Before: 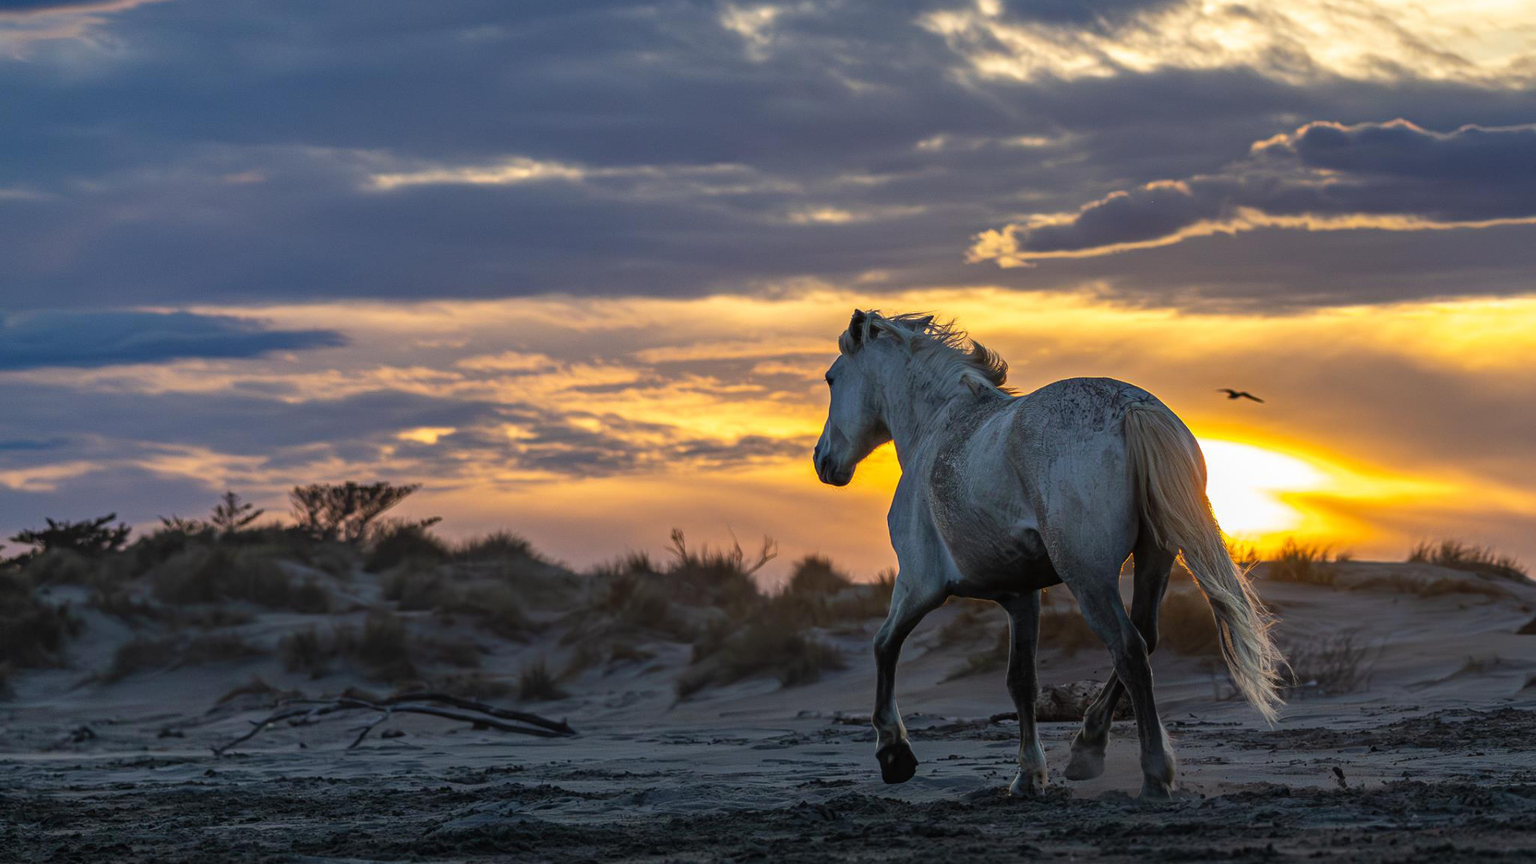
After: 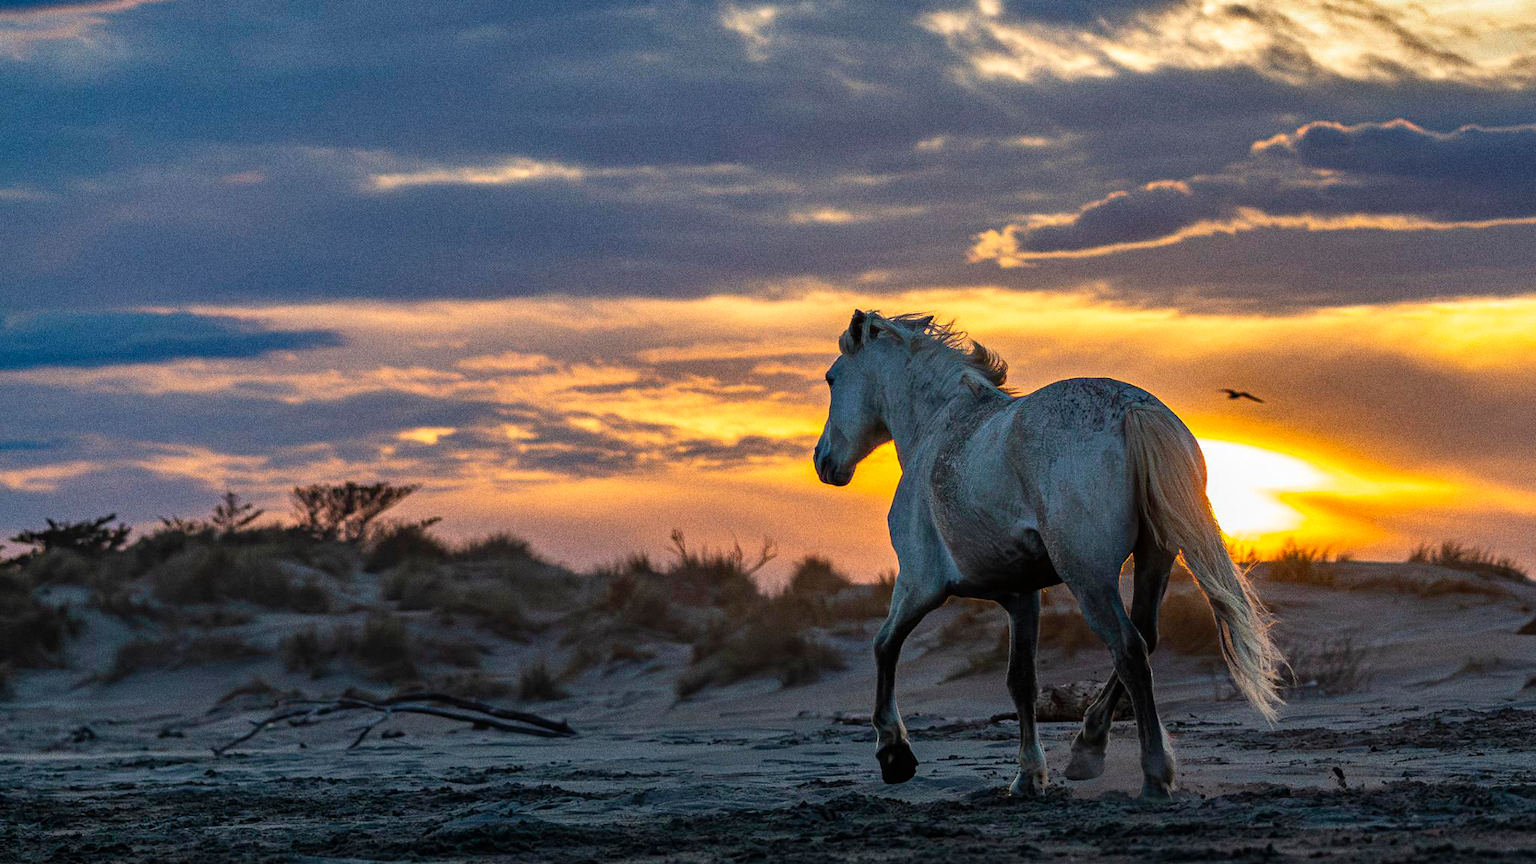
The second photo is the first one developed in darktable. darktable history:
shadows and highlights: shadows 24.5, highlights -78.15, soften with gaussian
grain: coarseness 0.09 ISO, strength 40%
